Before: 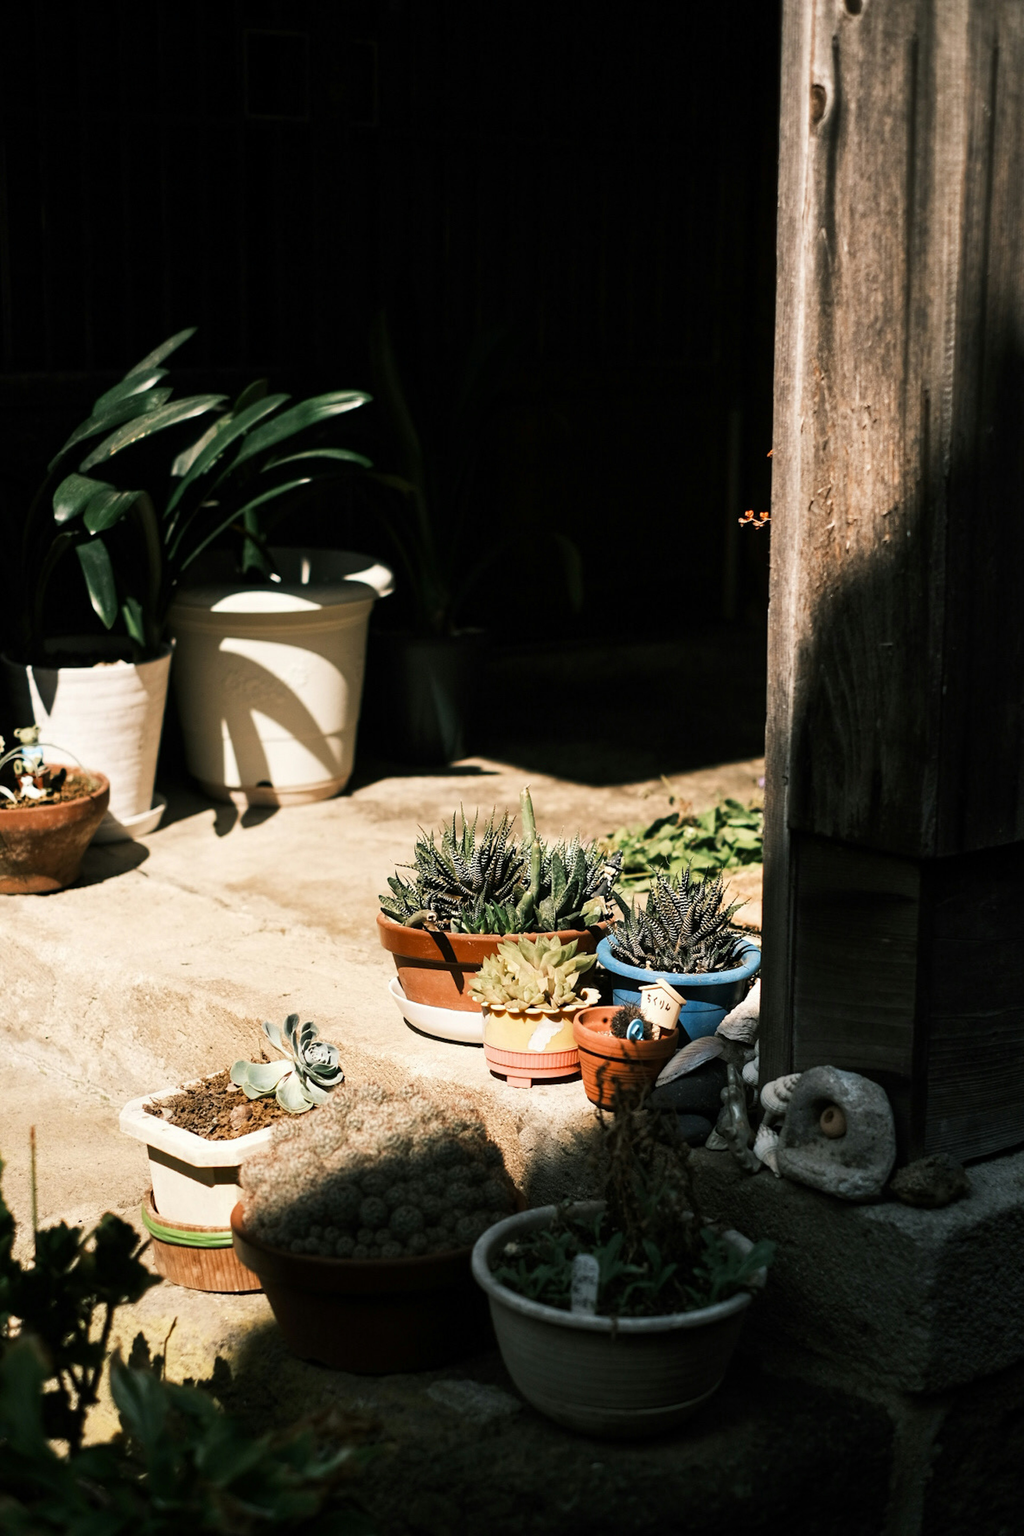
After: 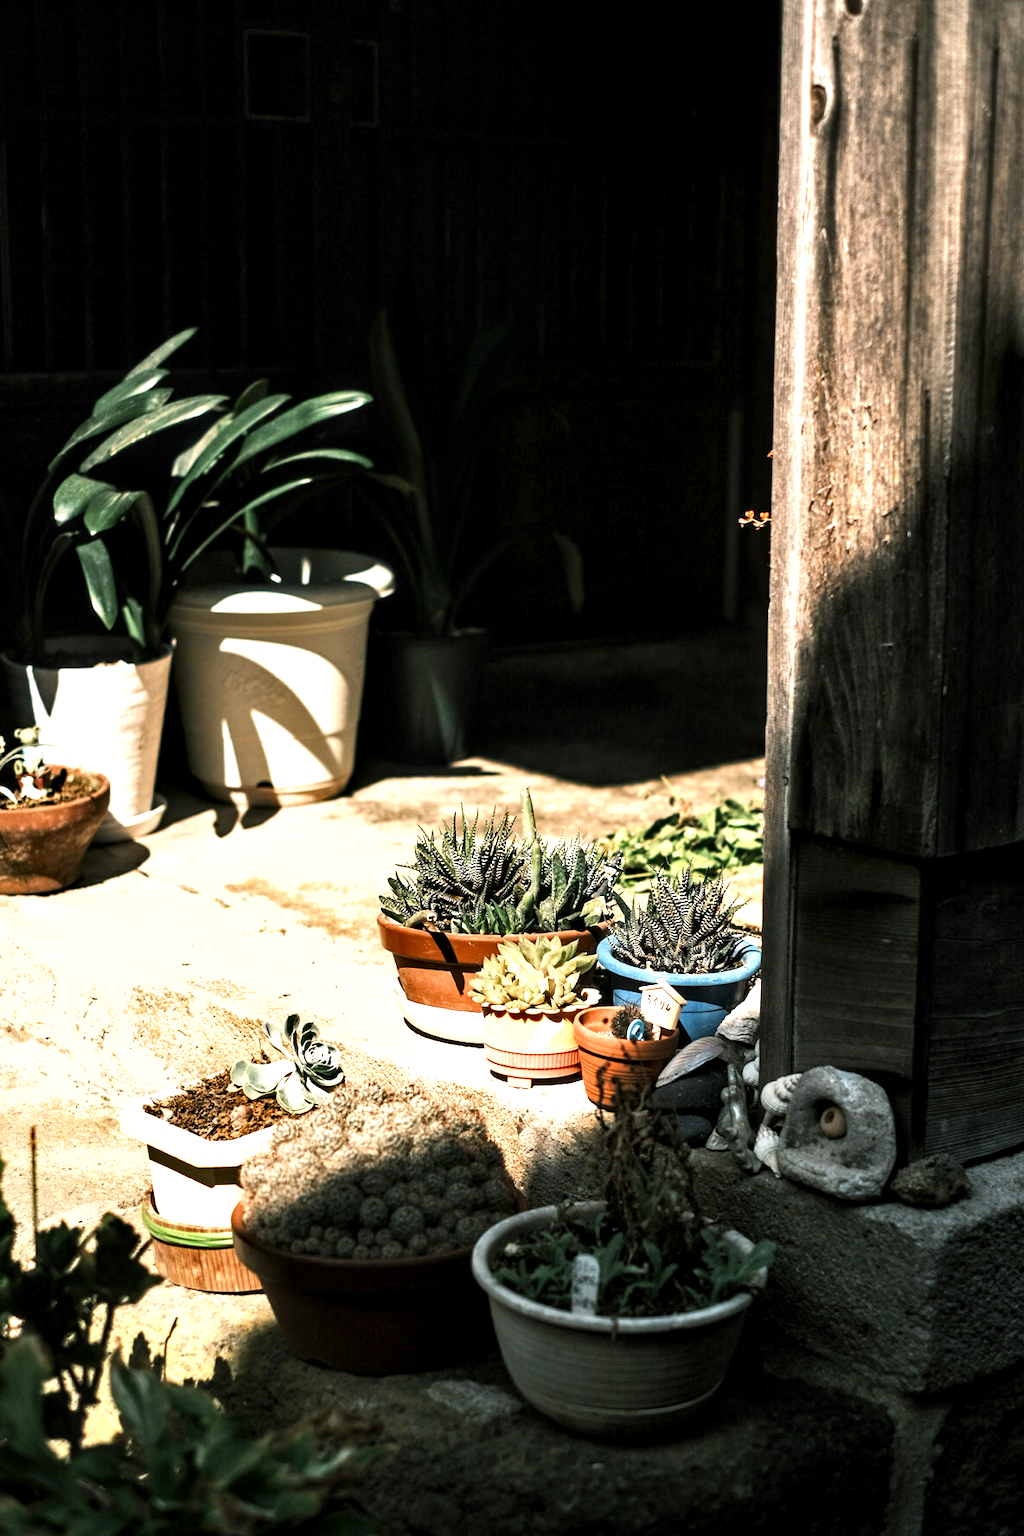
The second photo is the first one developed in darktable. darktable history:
local contrast: detail 134%, midtone range 0.75
exposure: exposure 0.6 EV, compensate exposure bias true, compensate highlight preservation false
shadows and highlights: shadows 33.33, highlights -46.18, compress 49.56%, highlights color adjustment 53.36%, soften with gaussian
